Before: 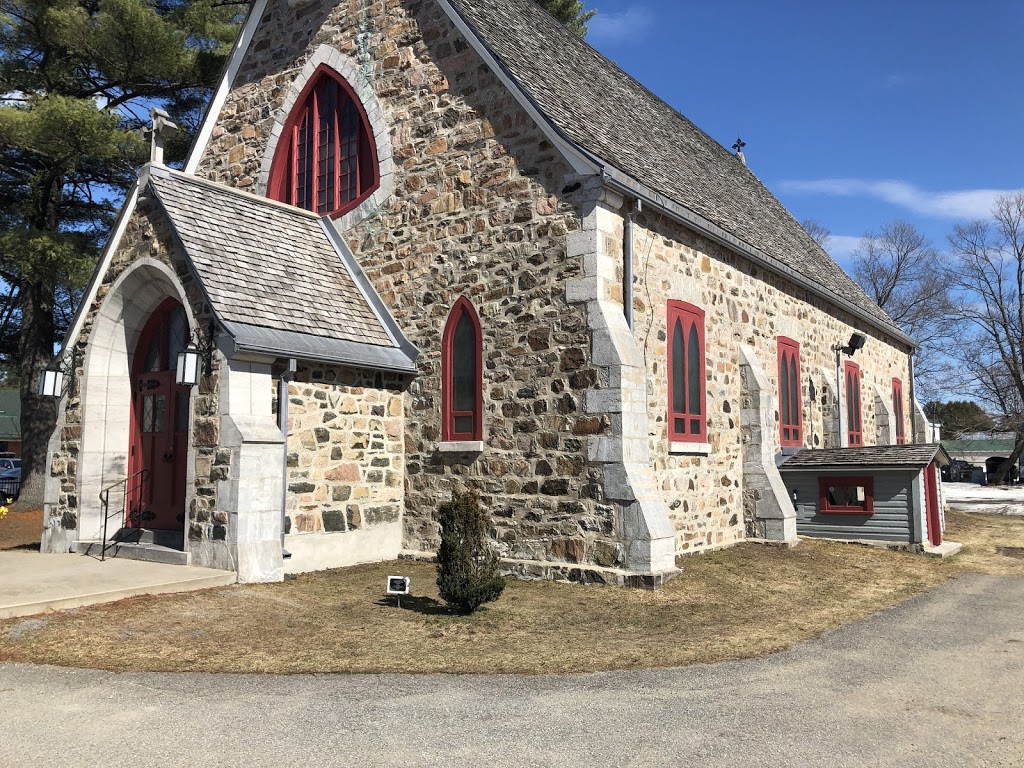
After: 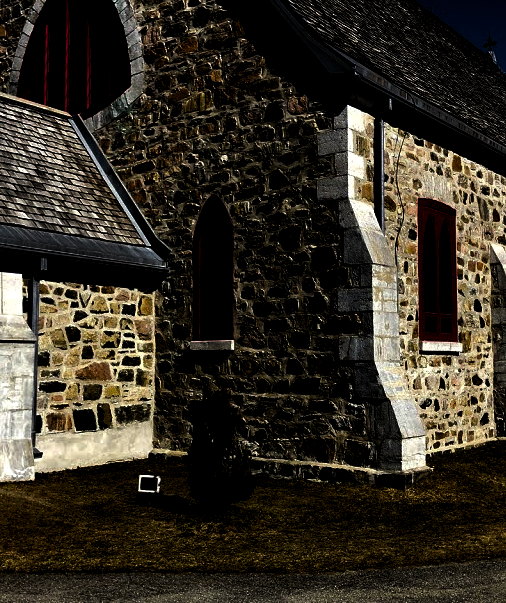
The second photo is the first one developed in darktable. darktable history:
crop and rotate: angle 0.02°, left 24.353%, top 13.219%, right 26.156%, bottom 8.224%
contrast brightness saturation: brightness -1, saturation 1
levels: levels [0.101, 0.578, 0.953]
